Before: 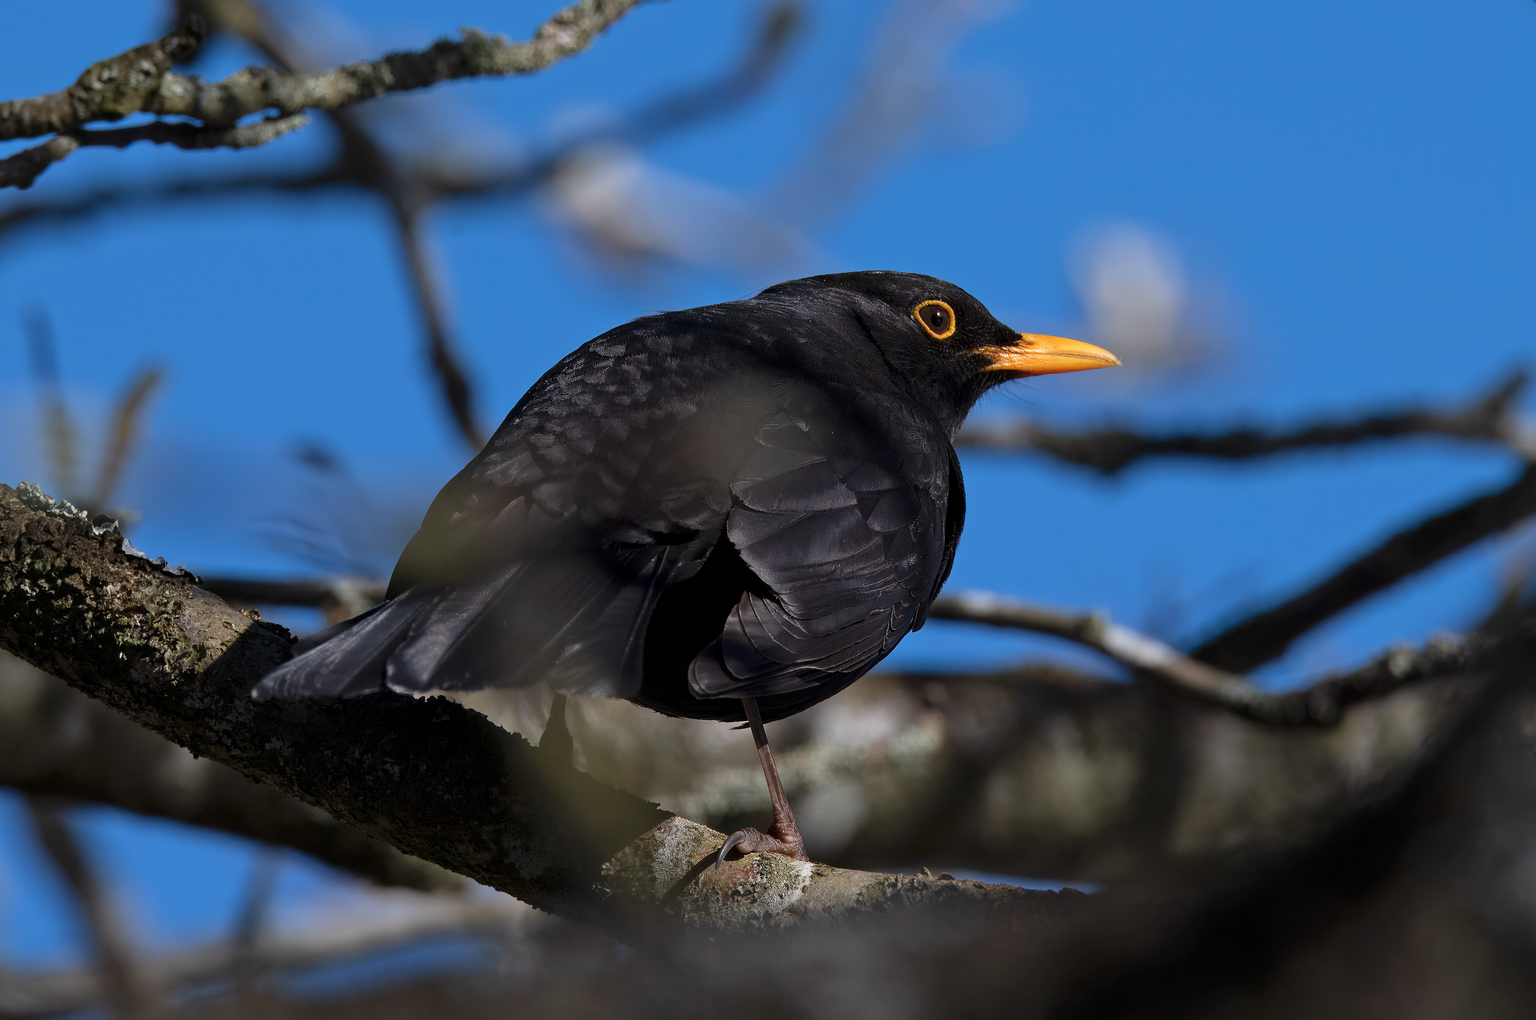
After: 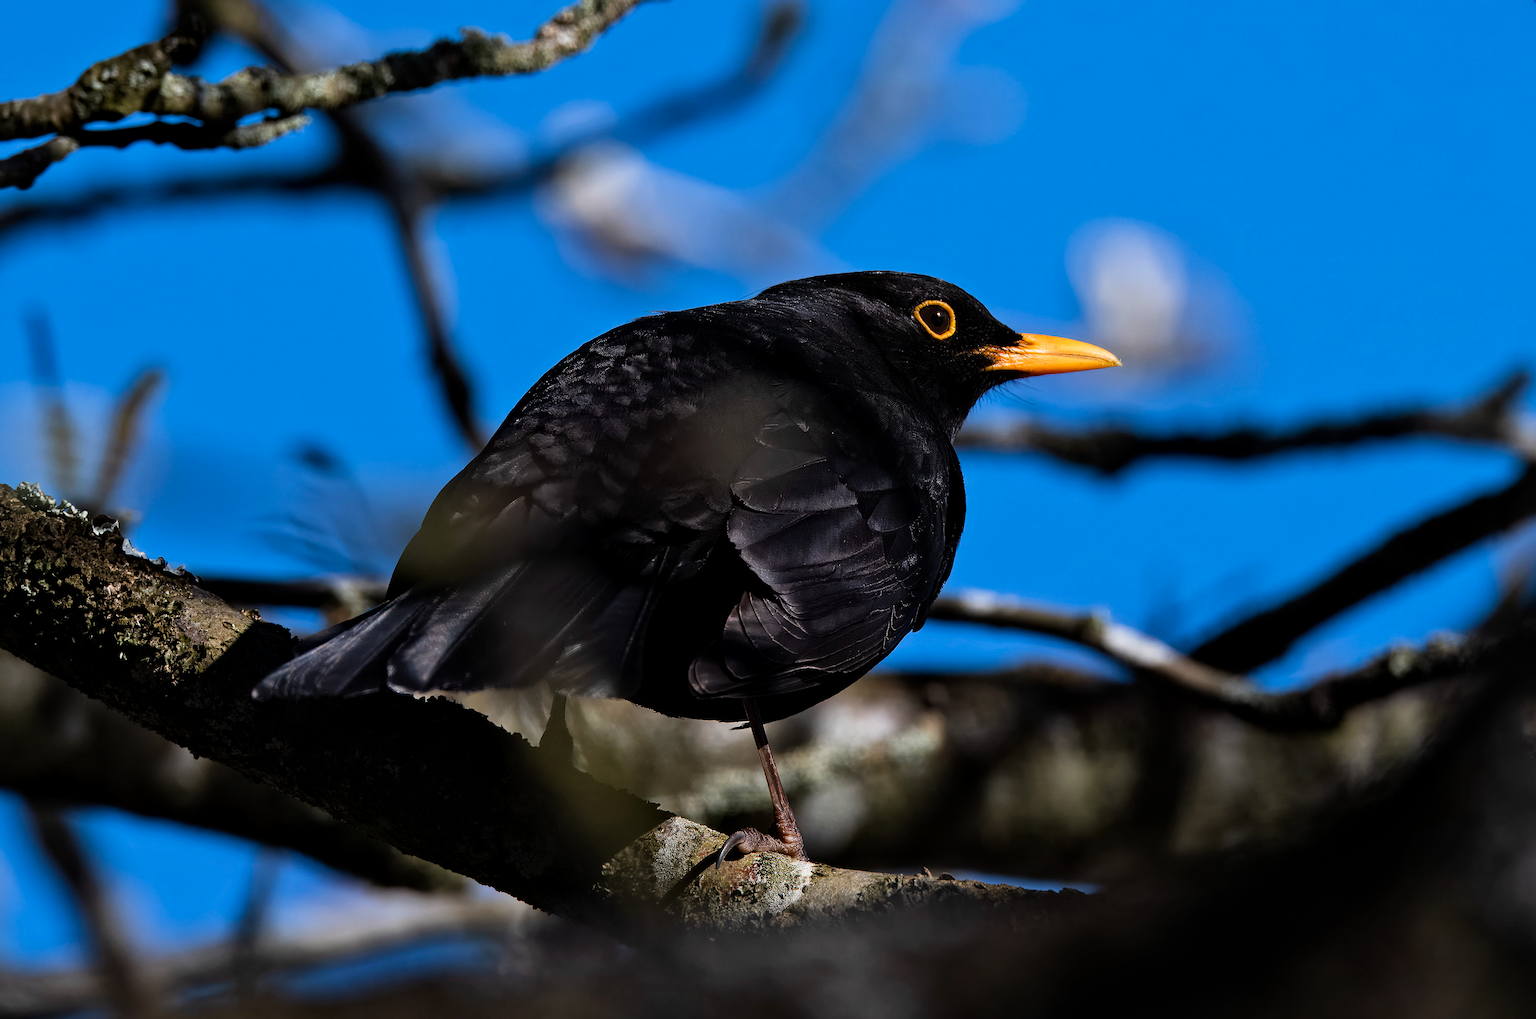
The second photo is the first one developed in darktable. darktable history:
sigmoid: contrast 1.86, skew 0.35
local contrast: mode bilateral grid, contrast 20, coarseness 50, detail 120%, midtone range 0.2
